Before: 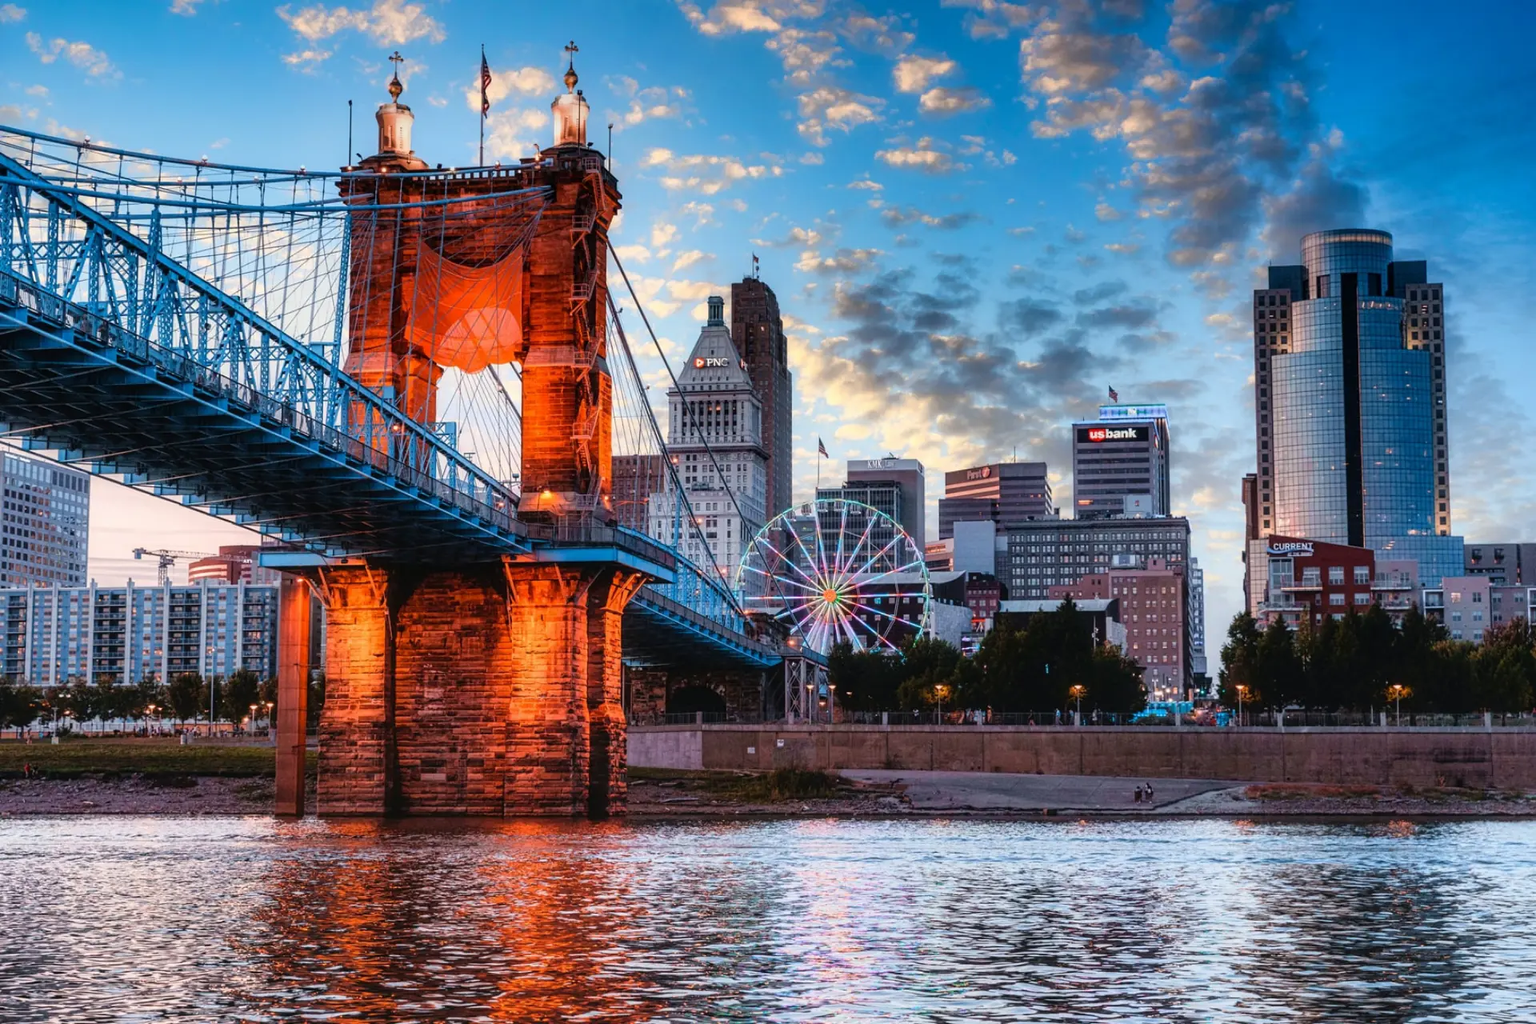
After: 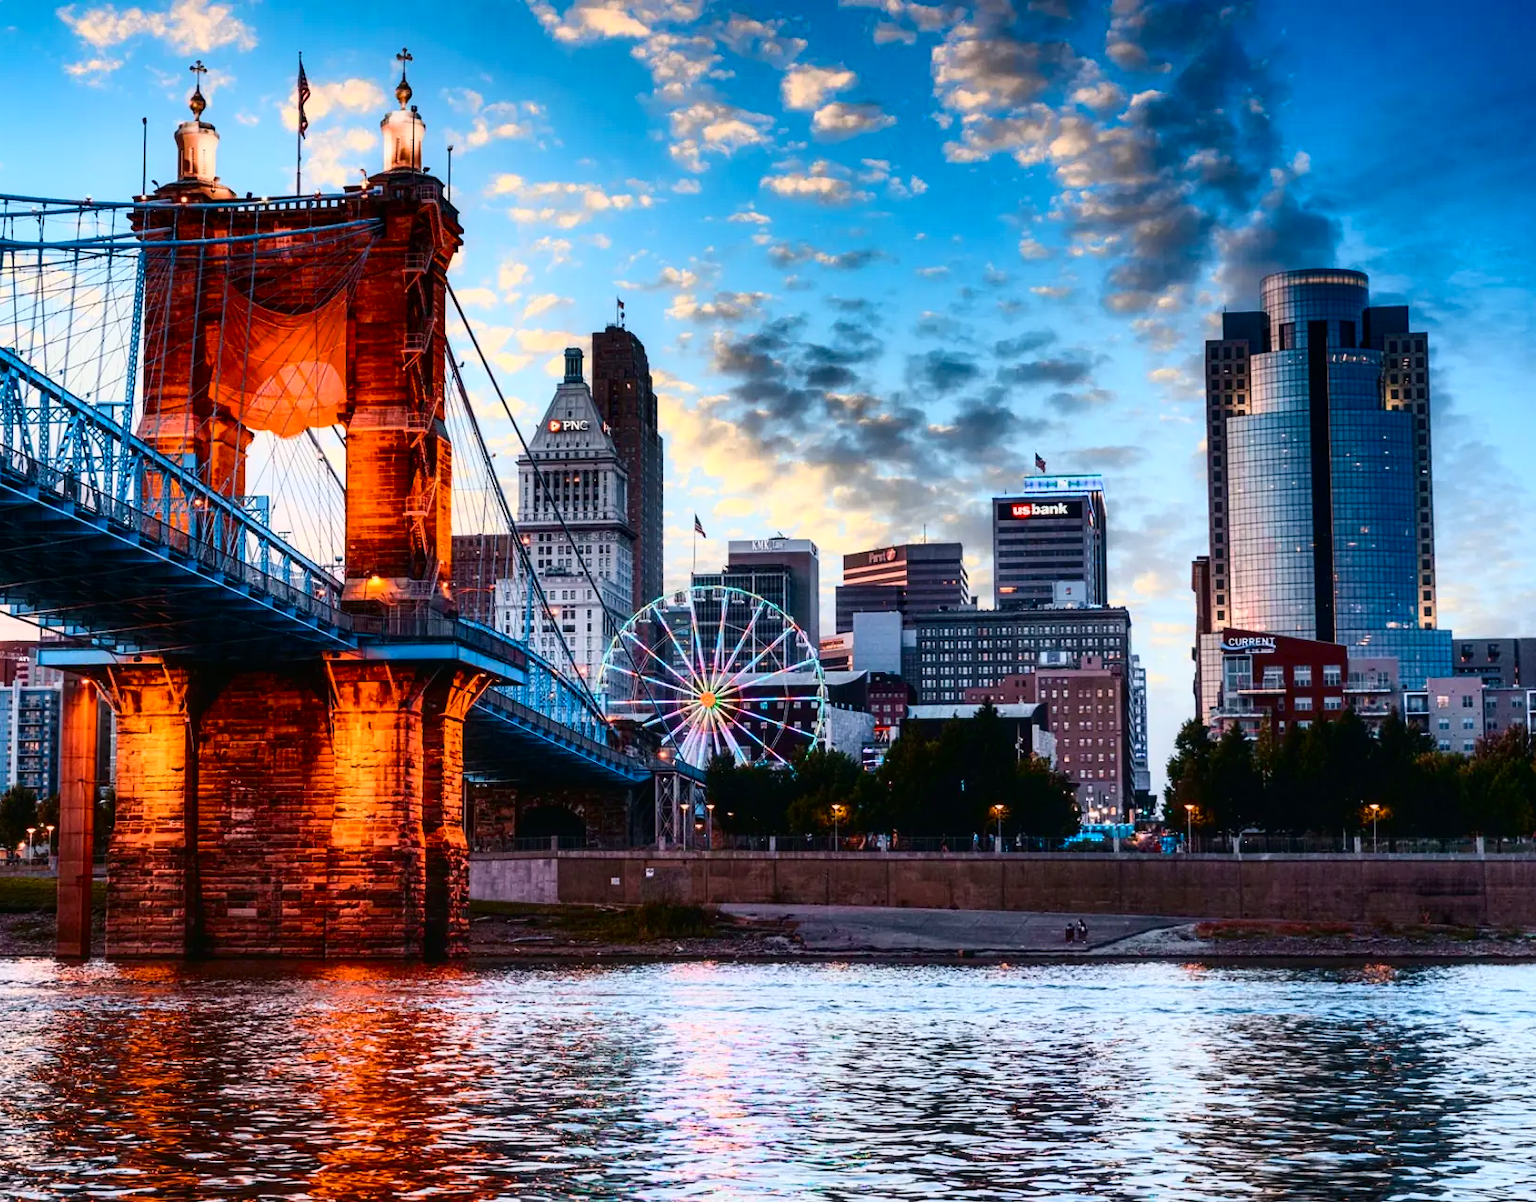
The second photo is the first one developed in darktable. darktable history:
contrast brightness saturation: contrast 0.287
color balance rgb: shadows lift › chroma 2.047%, shadows lift › hue 221.87°, perceptual saturation grading › global saturation 19.338%, global vibrance 9.708%
crop and rotate: left 14.806%
